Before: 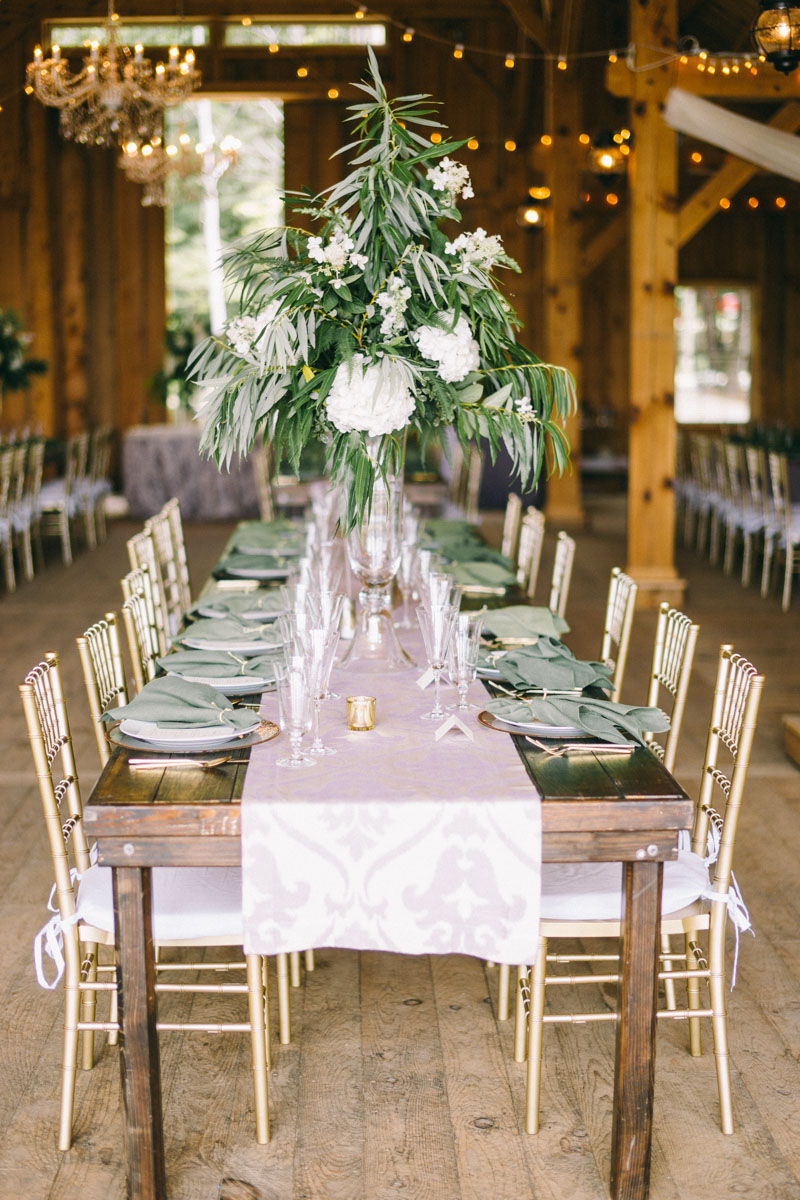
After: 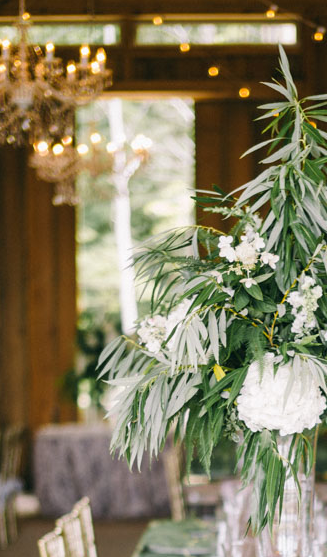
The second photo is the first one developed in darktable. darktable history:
color correction: highlights b* -0.042
crop and rotate: left 11.192%, top 0.119%, right 47.922%, bottom 53.386%
levels: levels [0, 0.498, 1]
